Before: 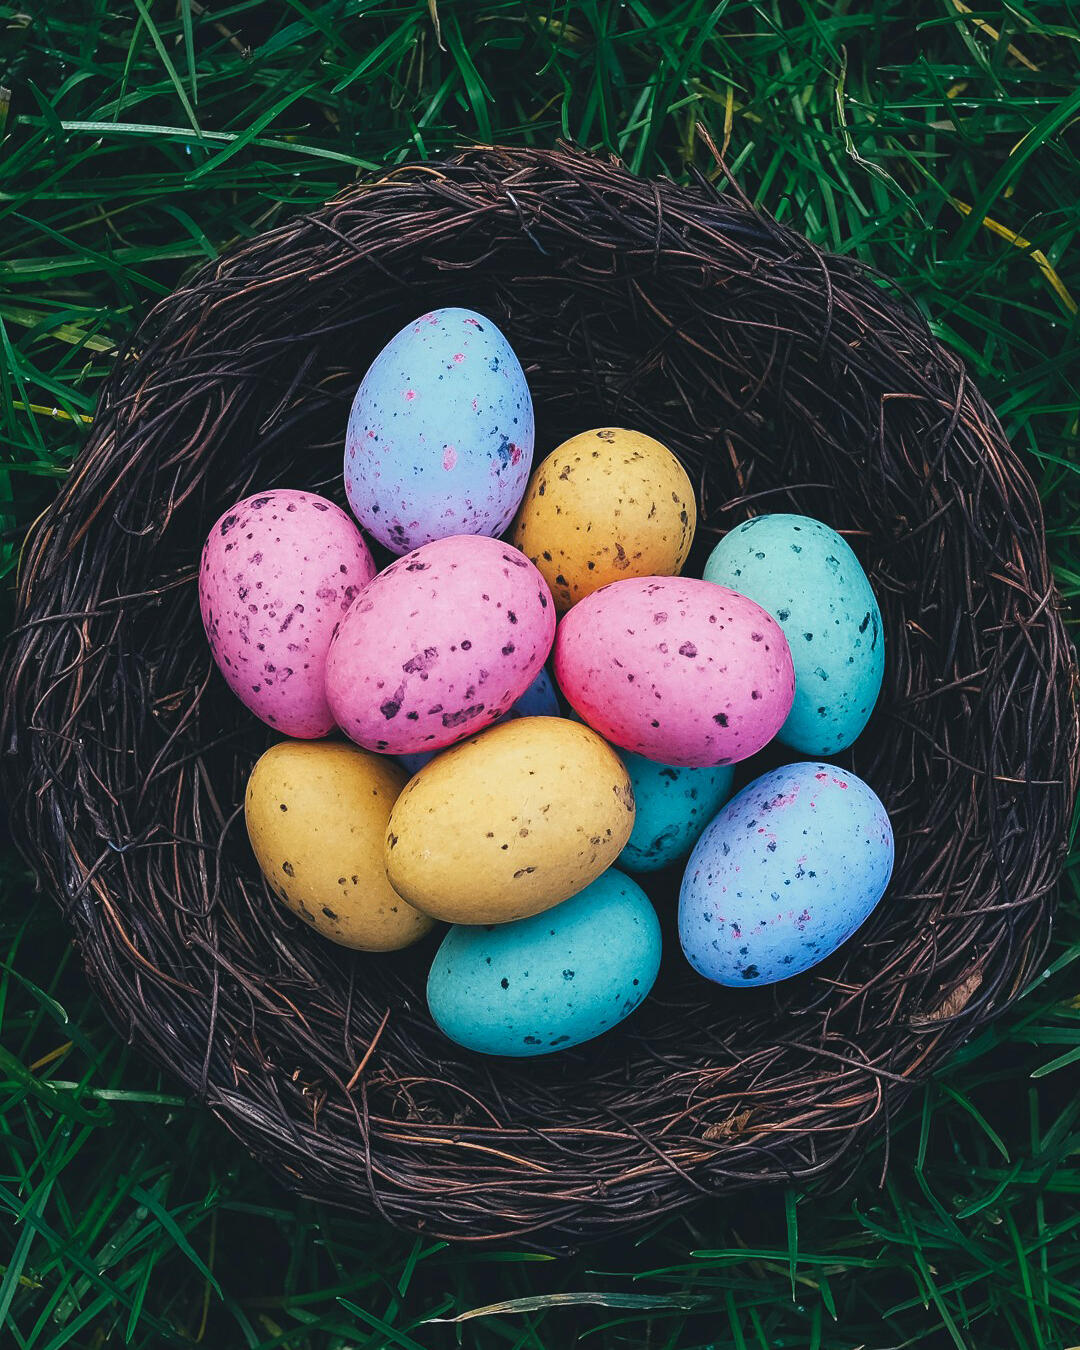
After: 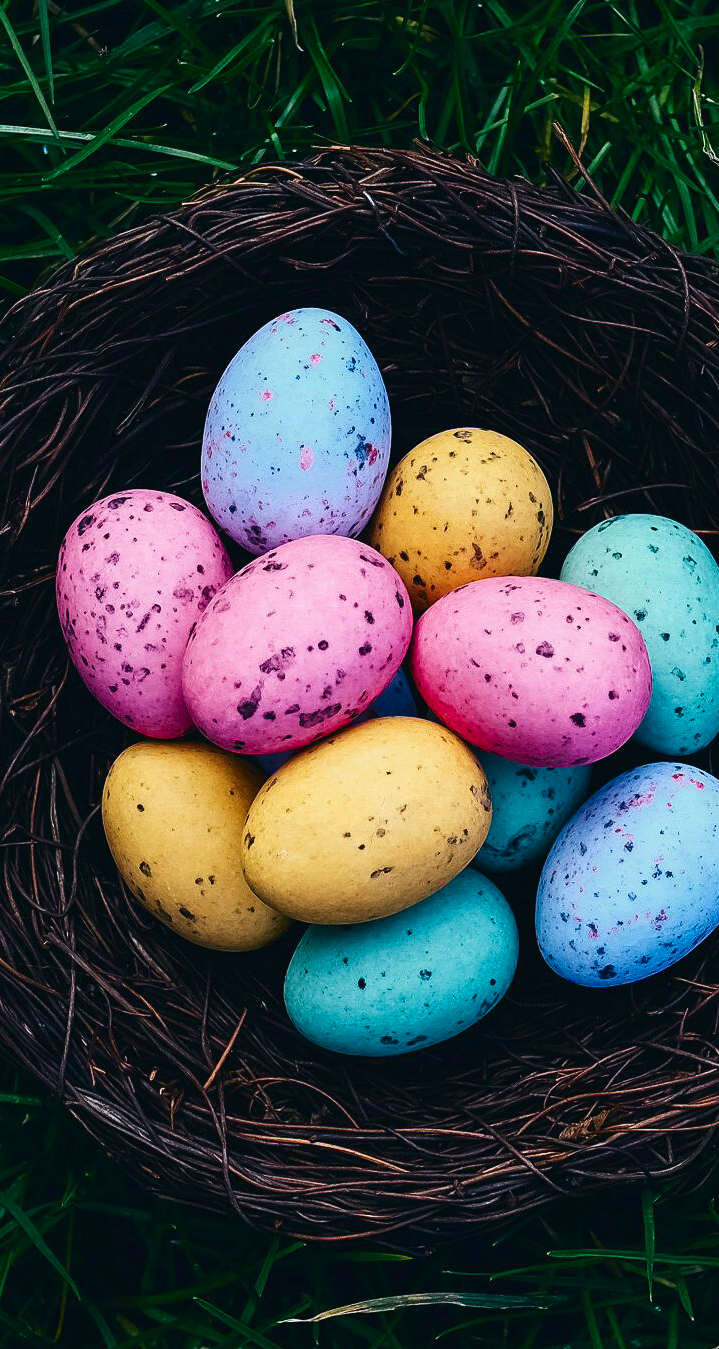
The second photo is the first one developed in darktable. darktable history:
contrast brightness saturation: contrast 0.2, brightness -0.11, saturation 0.1
haze removal: strength 0.02, distance 0.25, compatibility mode true, adaptive false
crop and rotate: left 13.342%, right 19.991%
